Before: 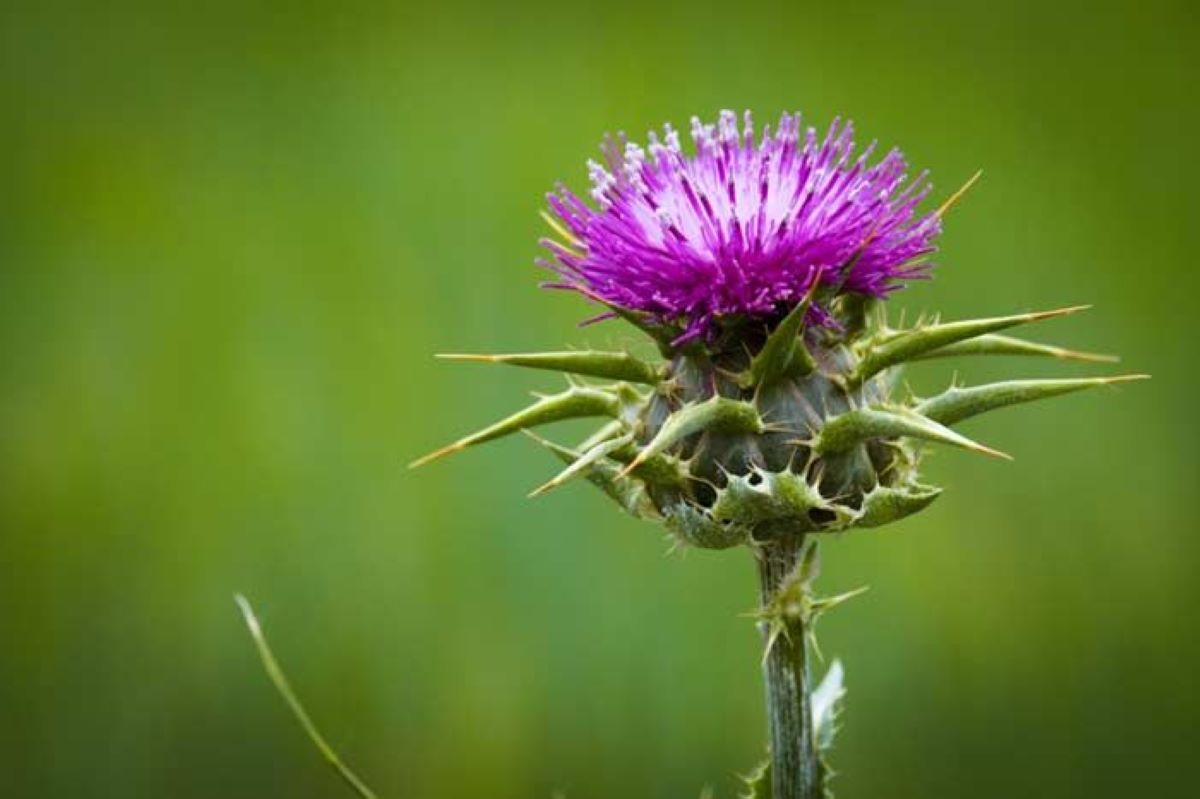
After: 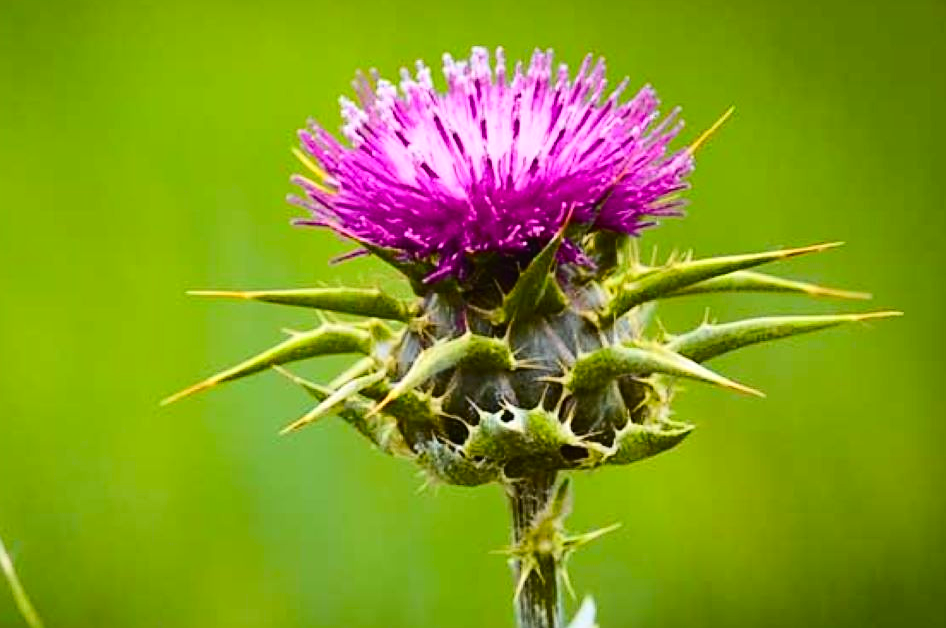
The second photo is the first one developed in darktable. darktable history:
crop and rotate: left 20.74%, top 7.912%, right 0.375%, bottom 13.378%
tone curve: curves: ch0 [(0, 0.023) (0.103, 0.087) (0.295, 0.297) (0.445, 0.531) (0.553, 0.665) (0.735, 0.843) (0.994, 1)]; ch1 [(0, 0) (0.414, 0.395) (0.447, 0.447) (0.485, 0.495) (0.512, 0.523) (0.542, 0.581) (0.581, 0.632) (0.646, 0.715) (1, 1)]; ch2 [(0, 0) (0.369, 0.388) (0.449, 0.431) (0.478, 0.471) (0.516, 0.517) (0.579, 0.624) (0.674, 0.775) (1, 1)], color space Lab, independent channels, preserve colors none
sharpen: on, module defaults
